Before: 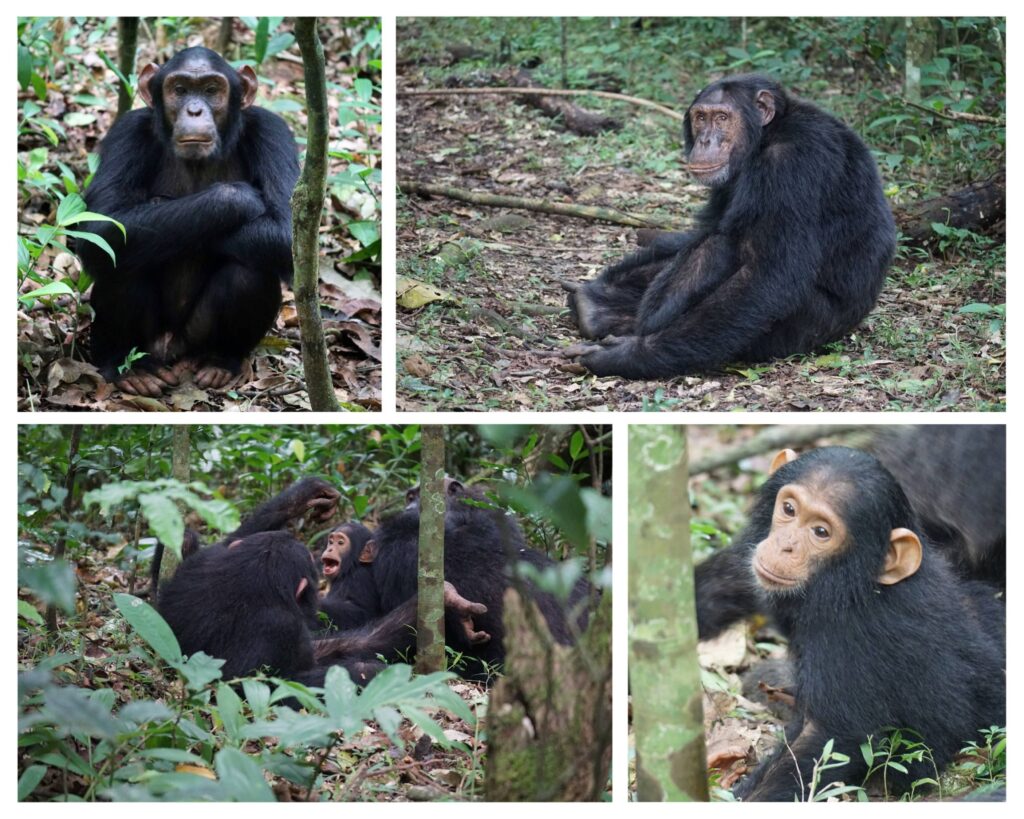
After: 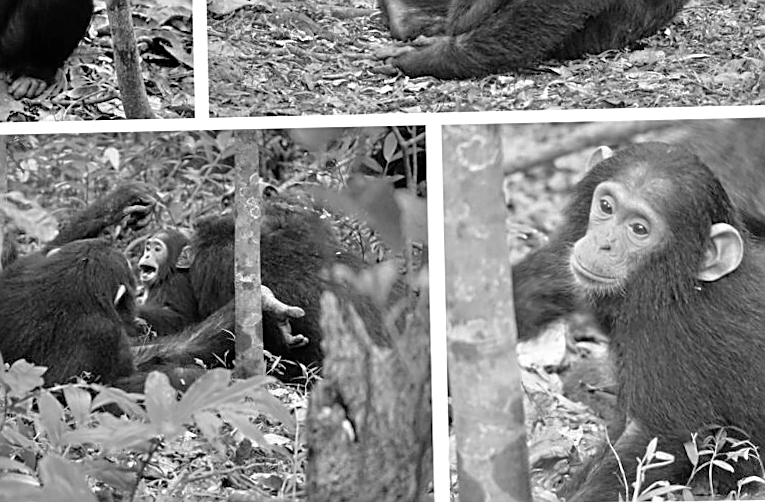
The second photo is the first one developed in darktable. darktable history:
crop and rotate: left 17.299%, top 35.115%, right 7.015%, bottom 1.024%
tone equalizer: -7 EV 0.15 EV, -6 EV 0.6 EV, -5 EV 1.15 EV, -4 EV 1.33 EV, -3 EV 1.15 EV, -2 EV 0.6 EV, -1 EV 0.15 EV, mask exposure compensation -0.5 EV
color contrast: green-magenta contrast 0.85, blue-yellow contrast 1.25, unbound 0
sharpen: amount 0.75
color zones: curves: ch0 [(0.002, 0.593) (0.143, 0.417) (0.285, 0.541) (0.455, 0.289) (0.608, 0.327) (0.727, 0.283) (0.869, 0.571) (1, 0.603)]; ch1 [(0, 0) (0.143, 0) (0.286, 0) (0.429, 0) (0.571, 0) (0.714, 0) (0.857, 0)]
rotate and perspective: rotation -1.32°, lens shift (horizontal) -0.031, crop left 0.015, crop right 0.985, crop top 0.047, crop bottom 0.982
